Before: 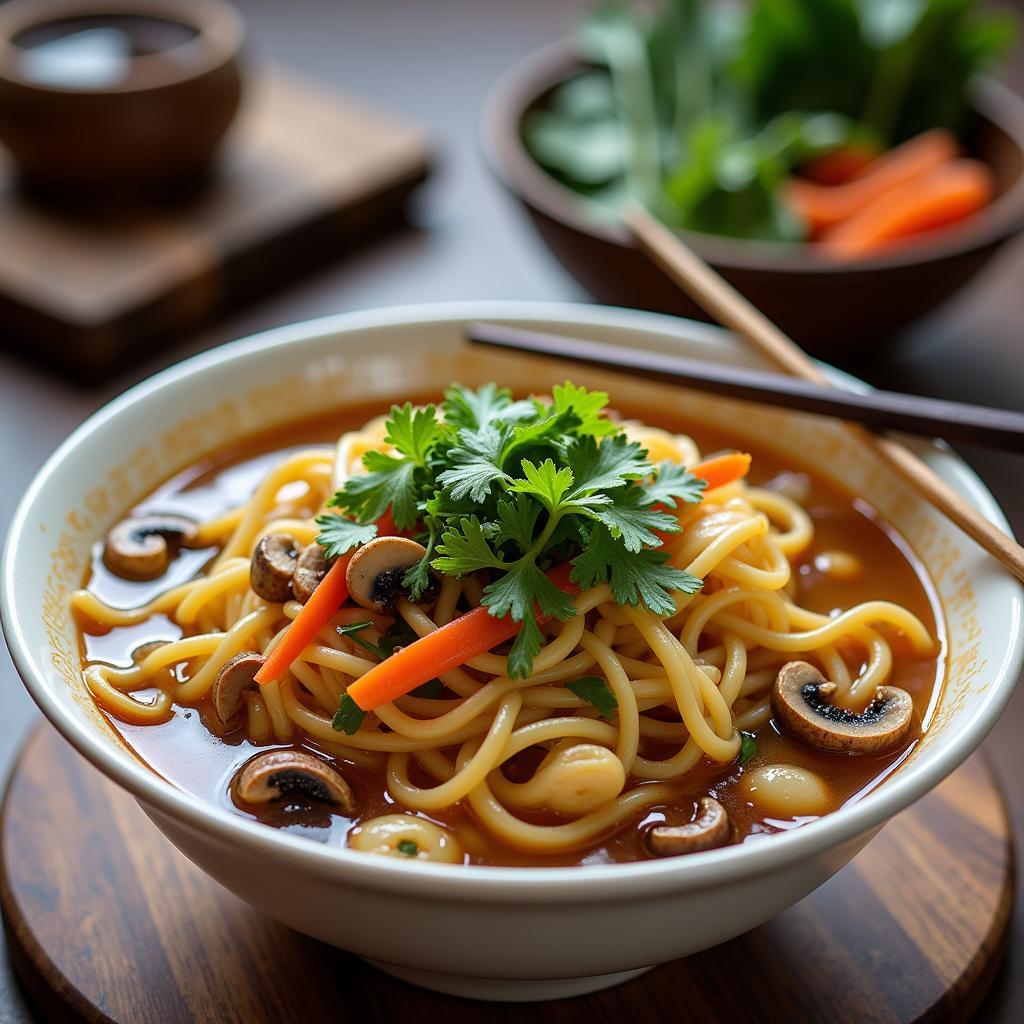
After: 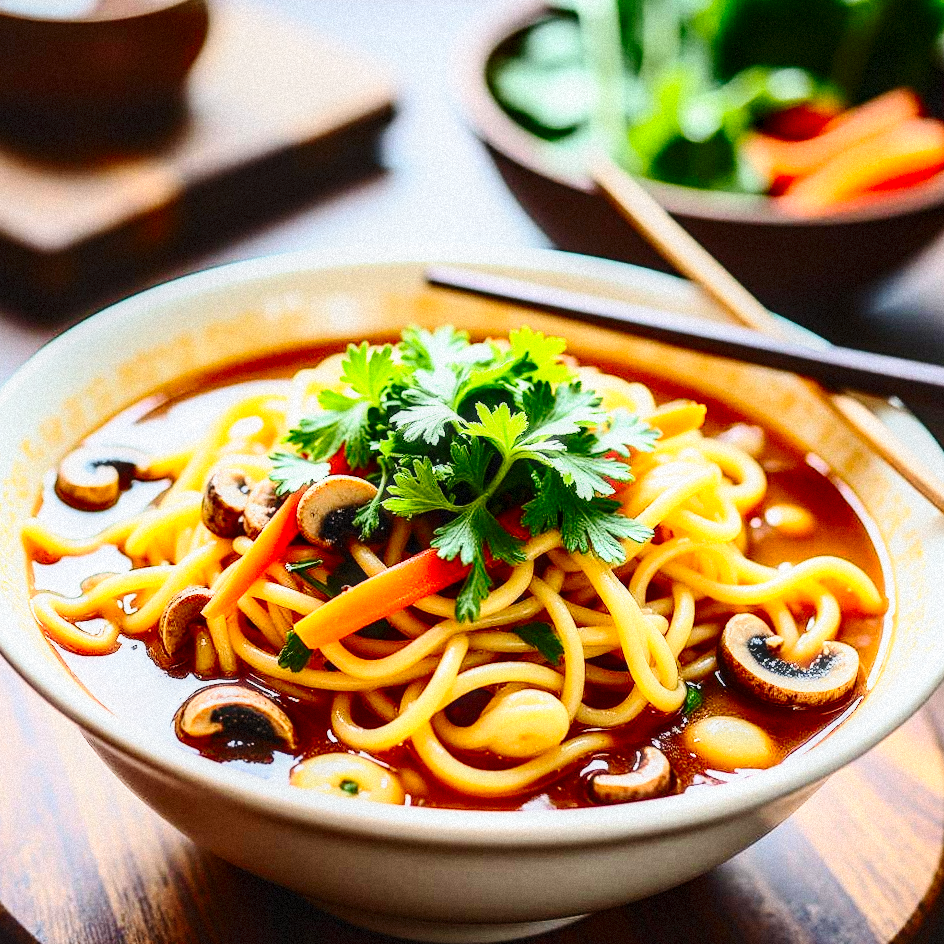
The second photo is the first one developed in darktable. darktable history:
grain: mid-tones bias 0%
crop and rotate: angle -1.96°, left 3.097%, top 4.154%, right 1.586%, bottom 0.529%
haze removal: strength -0.1, adaptive false
exposure: black level correction 0, exposure 0.4 EV, compensate exposure bias true, compensate highlight preservation false
contrast brightness saturation: contrast 0.4, brightness 0.05, saturation 0.25
local contrast: highlights 25%, detail 130%
base curve: curves: ch0 [(0, 0) (0.028, 0.03) (0.121, 0.232) (0.46, 0.748) (0.859, 0.968) (1, 1)], preserve colors none
